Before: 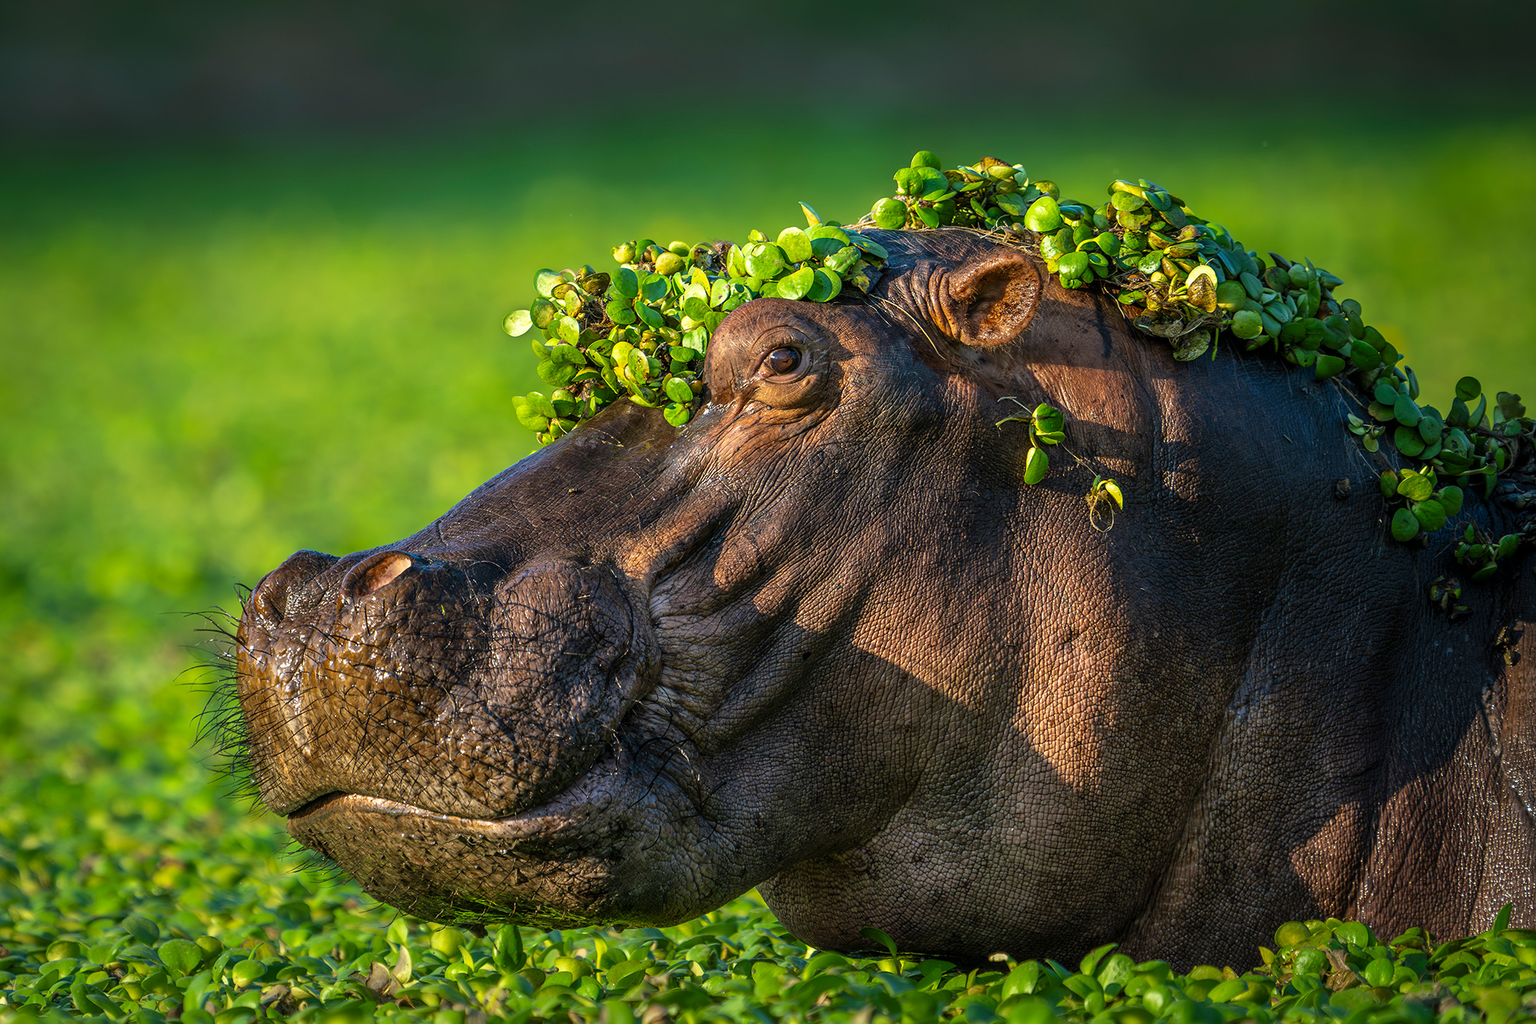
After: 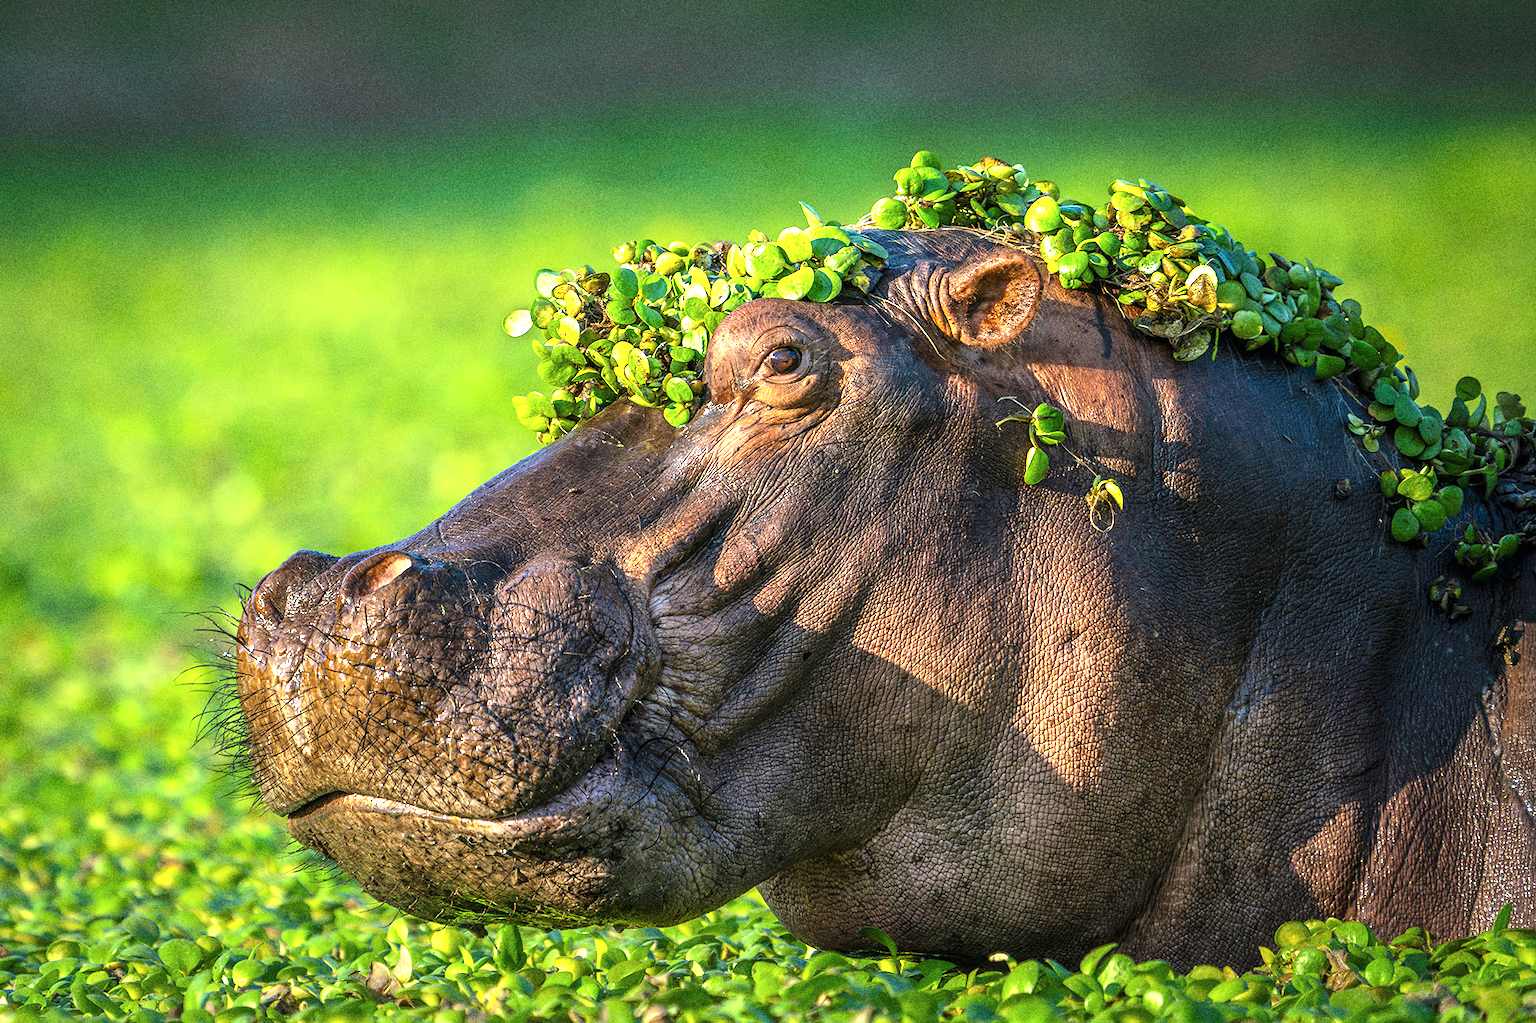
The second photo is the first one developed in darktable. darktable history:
white balance: red 1.009, blue 1.027
contrast brightness saturation: saturation -0.05
exposure: black level correction 0, exposure 1.1 EV, compensate exposure bias true, compensate highlight preservation false
grain: strength 49.07%
